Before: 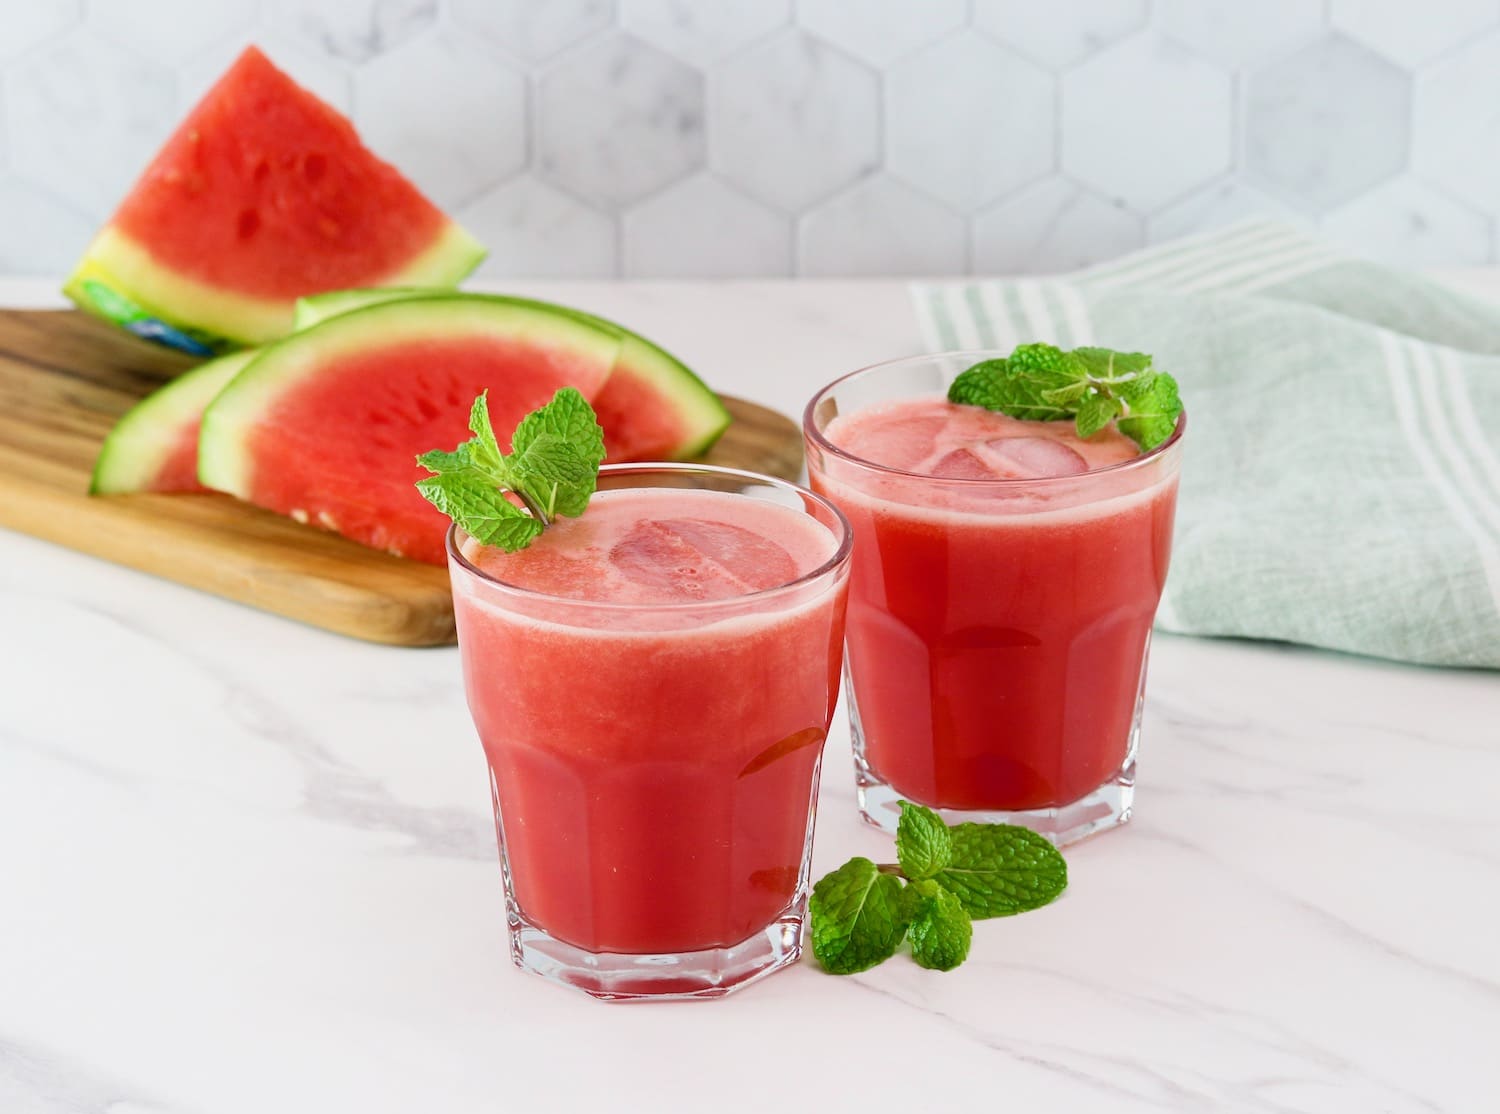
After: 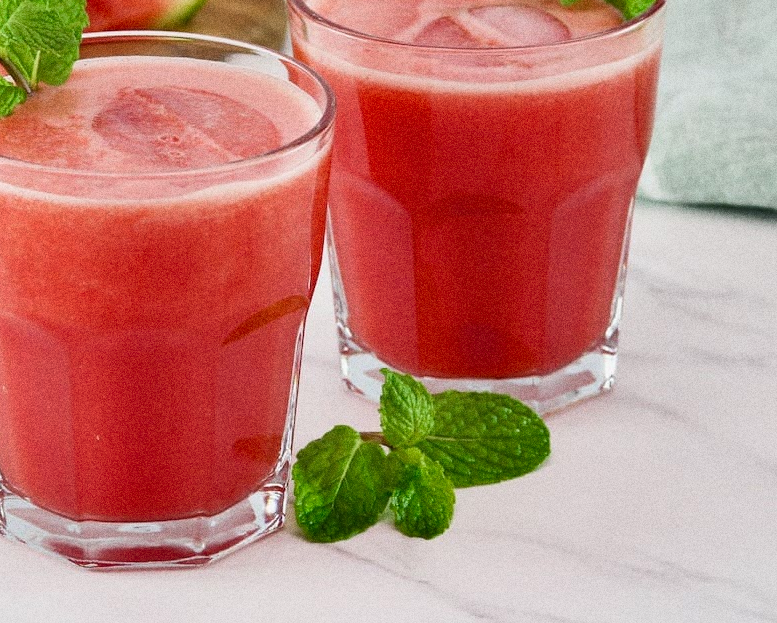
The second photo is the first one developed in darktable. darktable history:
crop: left 34.479%, top 38.822%, right 13.718%, bottom 5.172%
shadows and highlights: low approximation 0.01, soften with gaussian
grain: coarseness 11.82 ISO, strength 36.67%, mid-tones bias 74.17%
